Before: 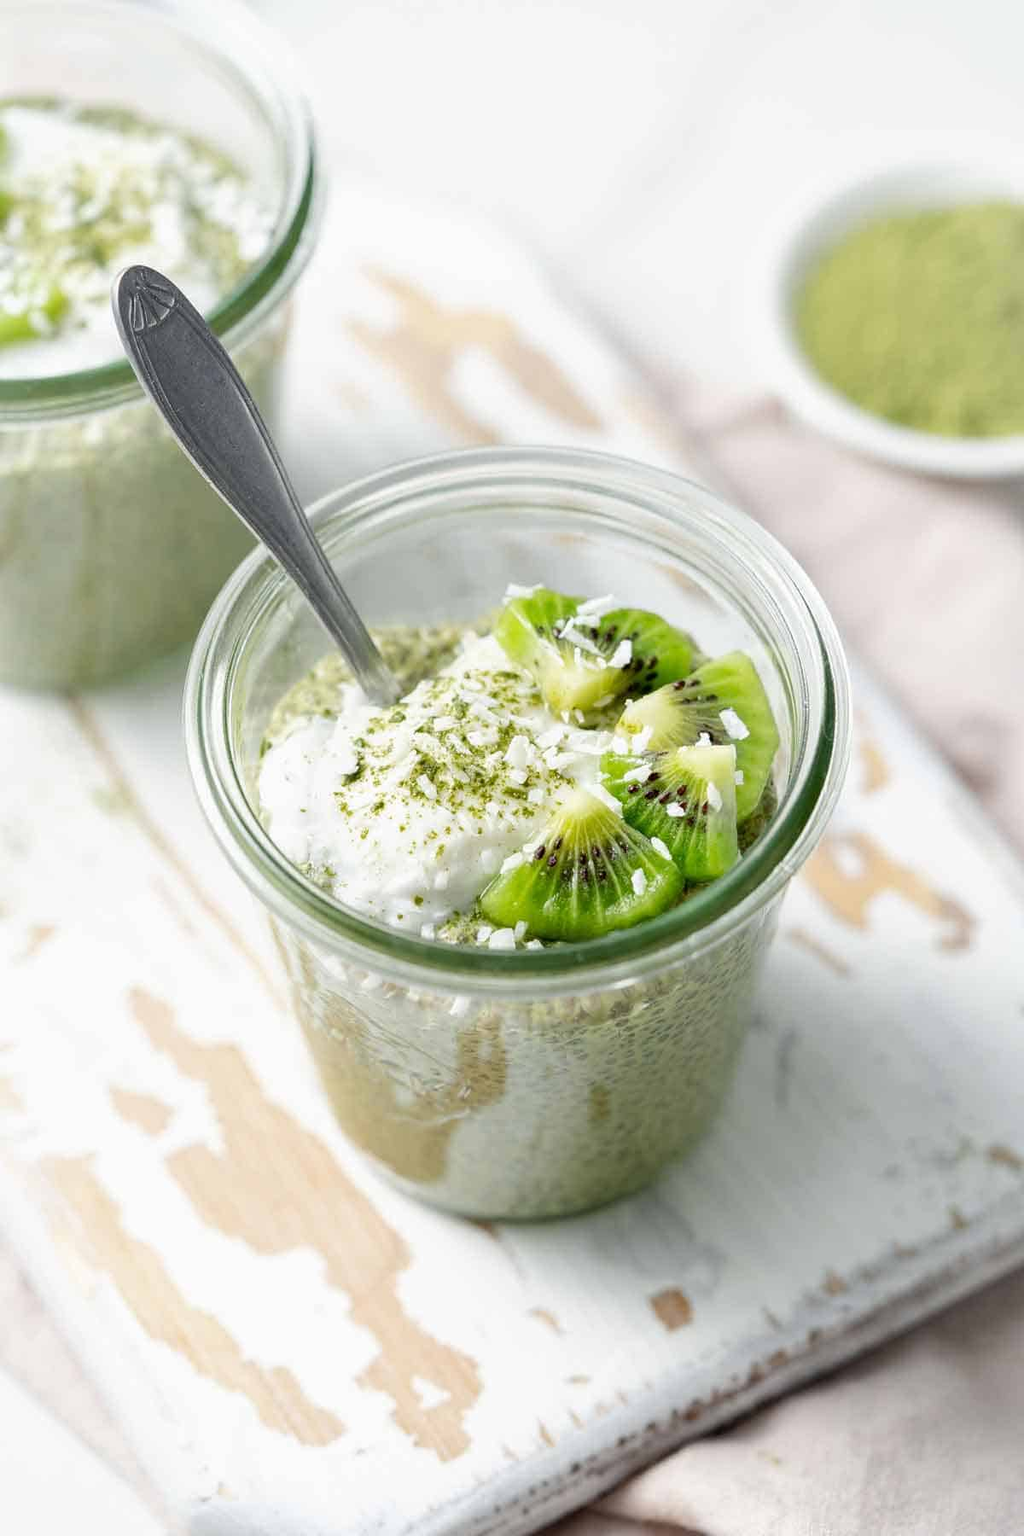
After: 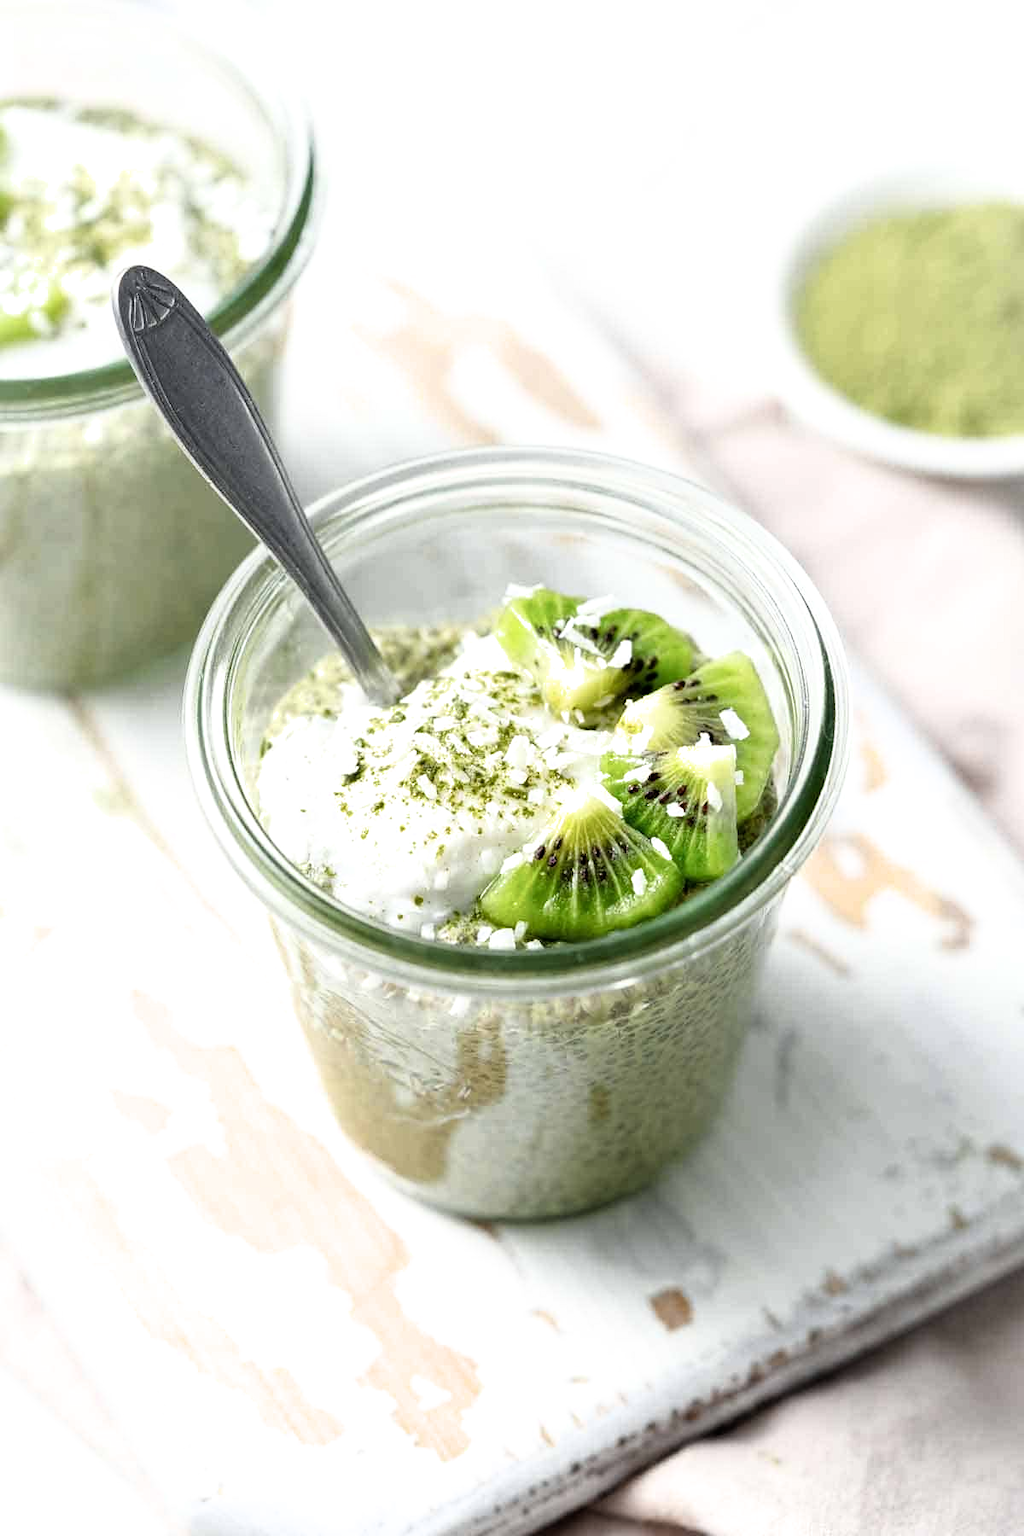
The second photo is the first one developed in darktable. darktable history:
filmic rgb: black relative exposure -9.07 EV, white relative exposure 2.31 EV, hardness 7.53, color science v6 (2022), iterations of high-quality reconstruction 0
